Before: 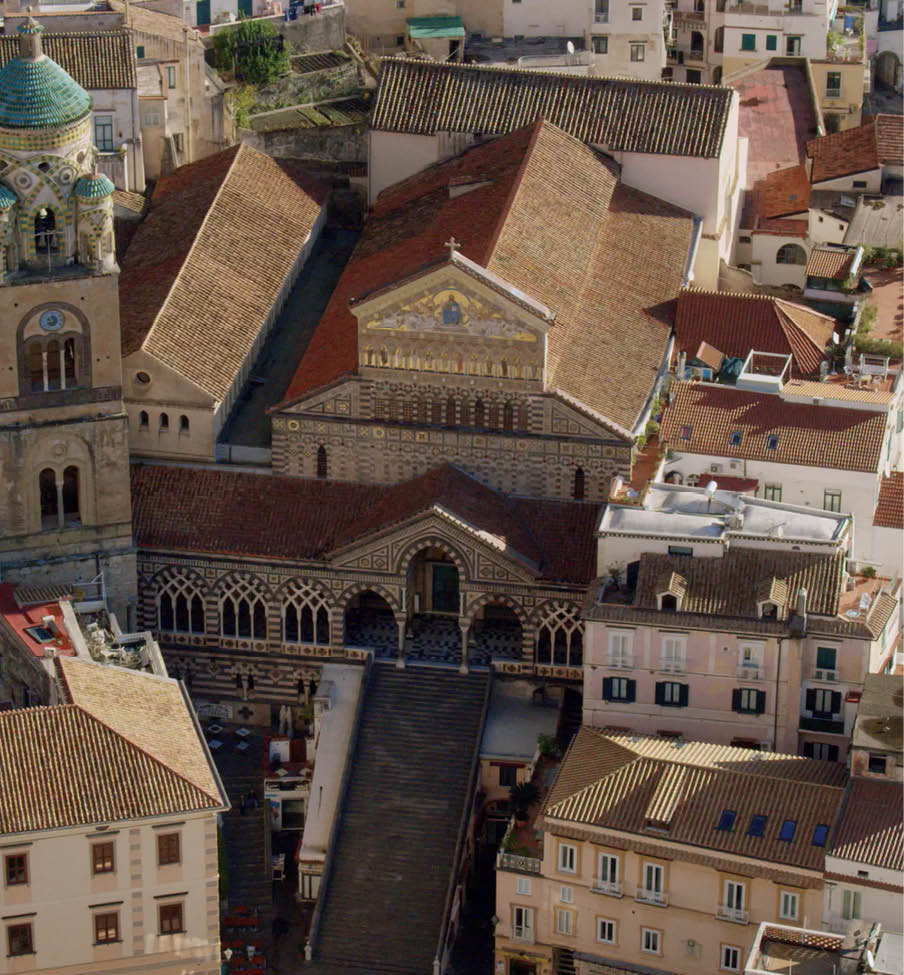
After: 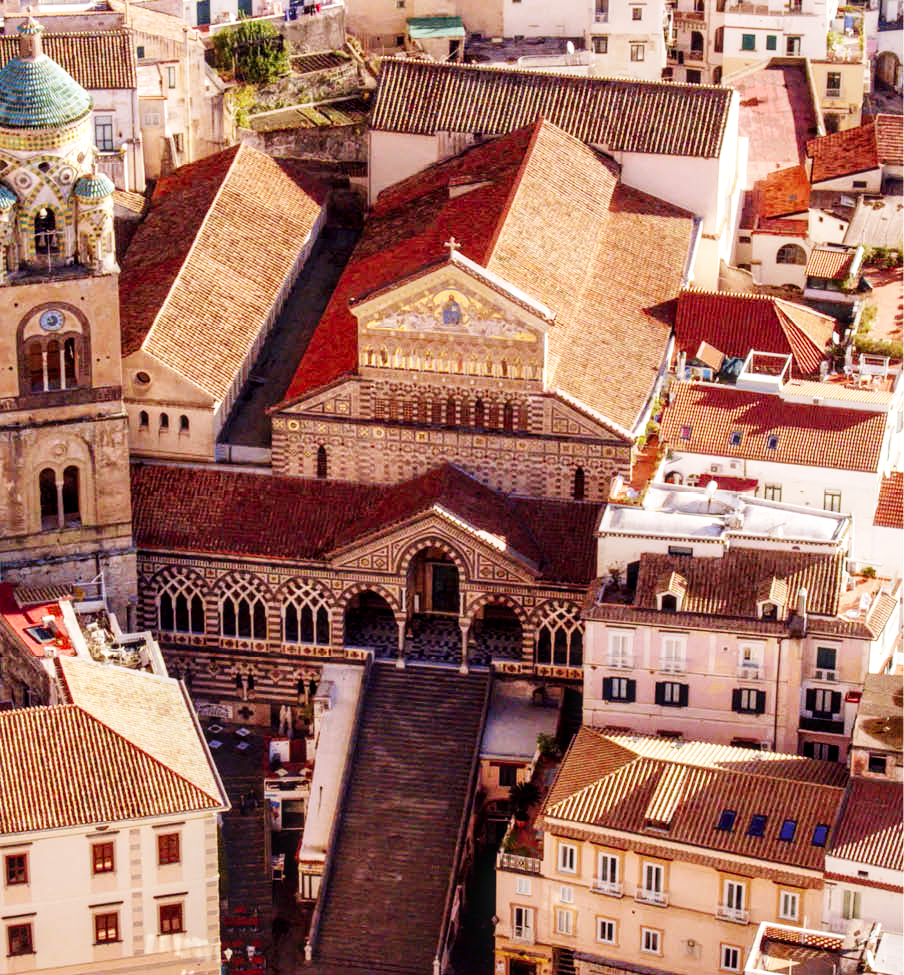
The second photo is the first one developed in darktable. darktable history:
base curve: curves: ch0 [(0, 0.003) (0.001, 0.002) (0.006, 0.004) (0.02, 0.022) (0.048, 0.086) (0.094, 0.234) (0.162, 0.431) (0.258, 0.629) (0.385, 0.8) (0.548, 0.918) (0.751, 0.988) (1, 1)], preserve colors none
local contrast: detail 130%
rgb levels: mode RGB, independent channels, levels [[0, 0.474, 1], [0, 0.5, 1], [0, 0.5, 1]]
